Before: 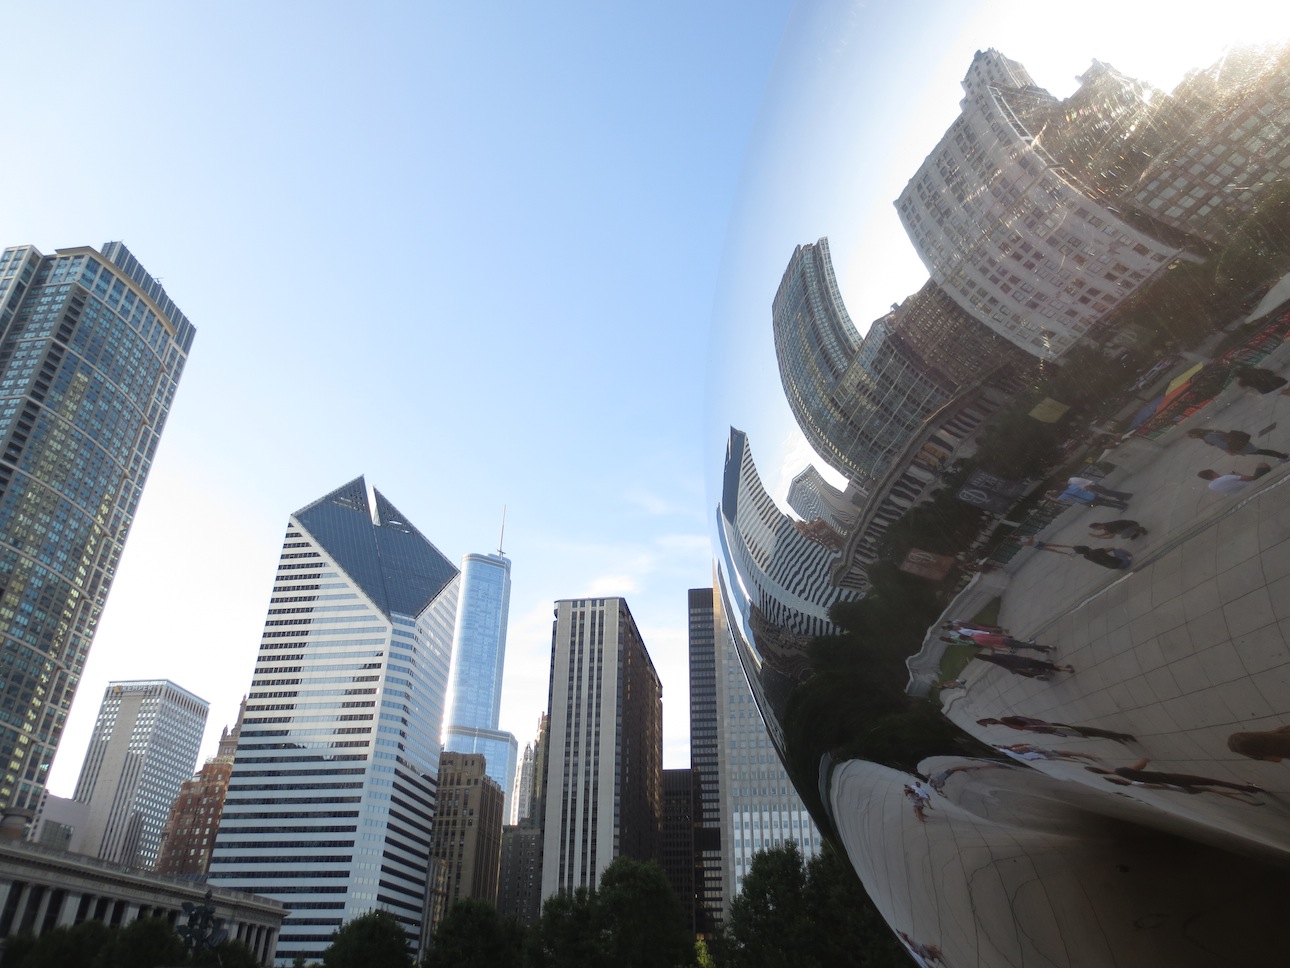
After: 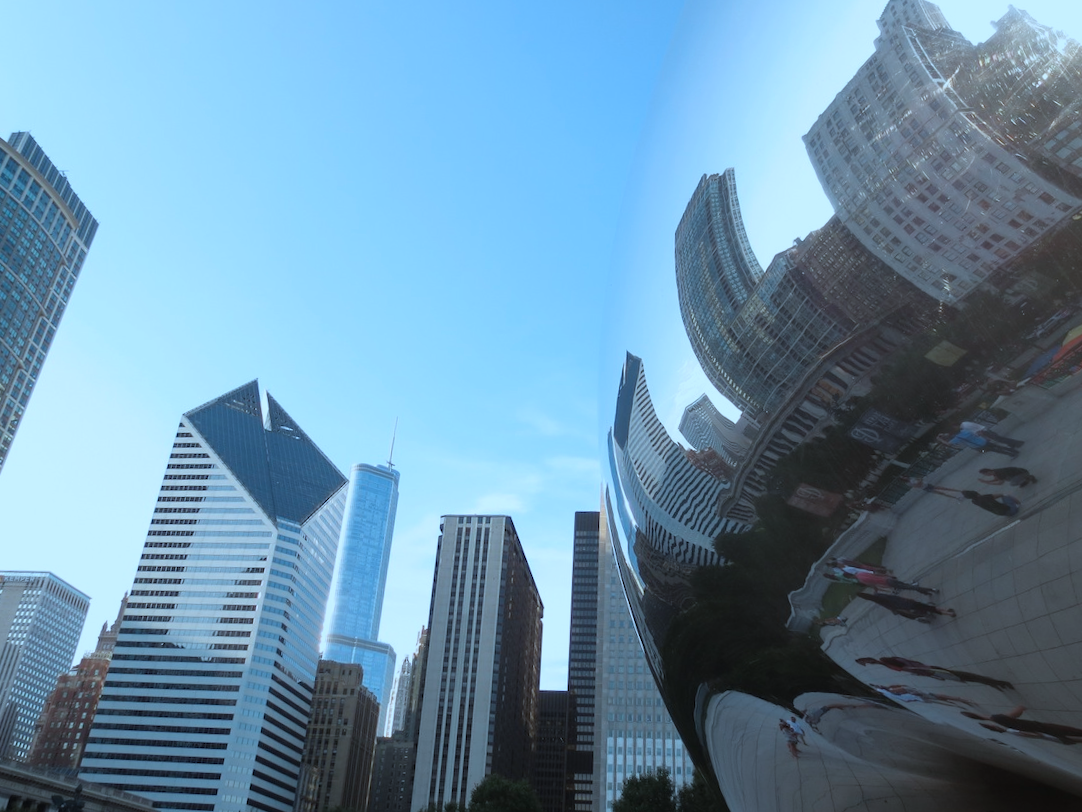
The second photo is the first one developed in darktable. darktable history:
exposure: black level correction 0, exposure 0.4 EV, compensate exposure bias true, compensate highlight preservation false
color correction: highlights a* -9.35, highlights b* -23.15
crop and rotate: angle -3.27°, left 5.211%, top 5.211%, right 4.607%, bottom 4.607%
